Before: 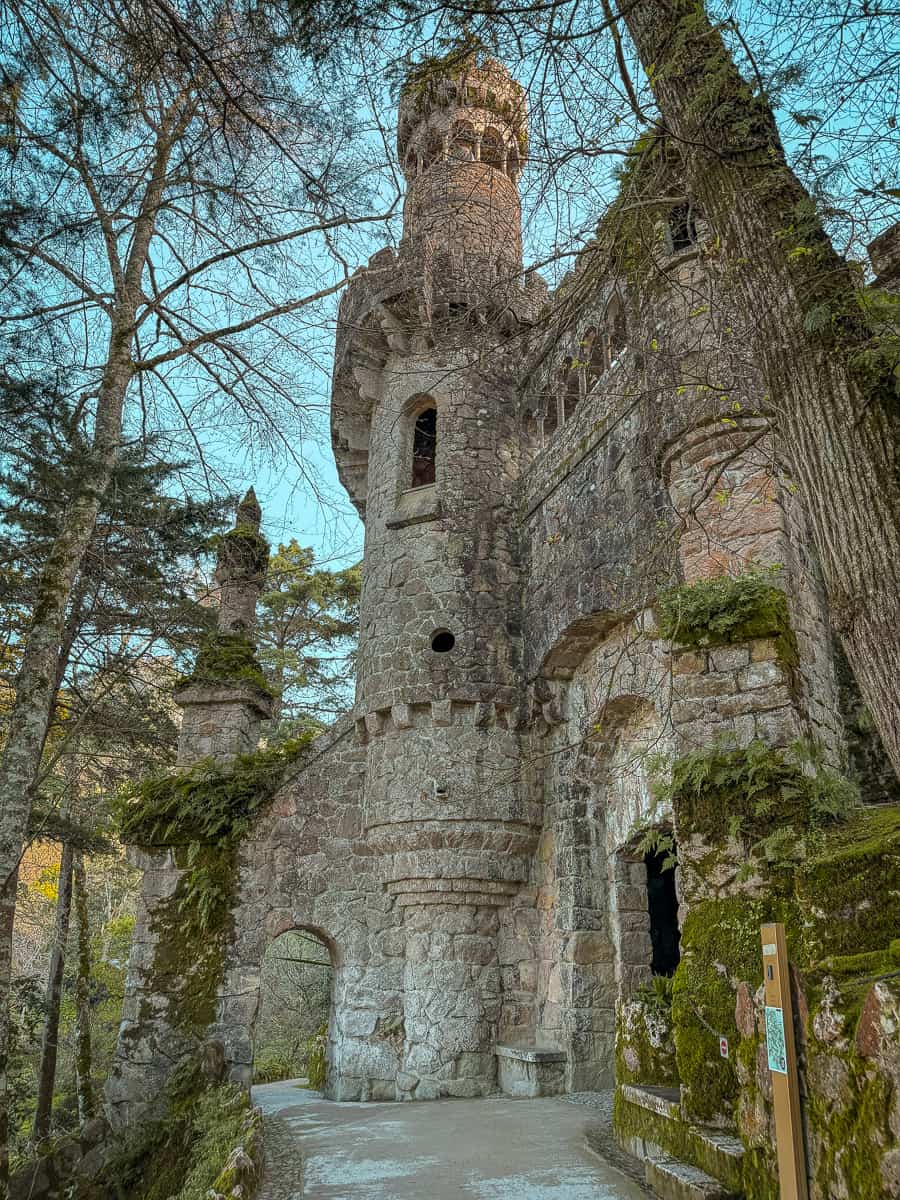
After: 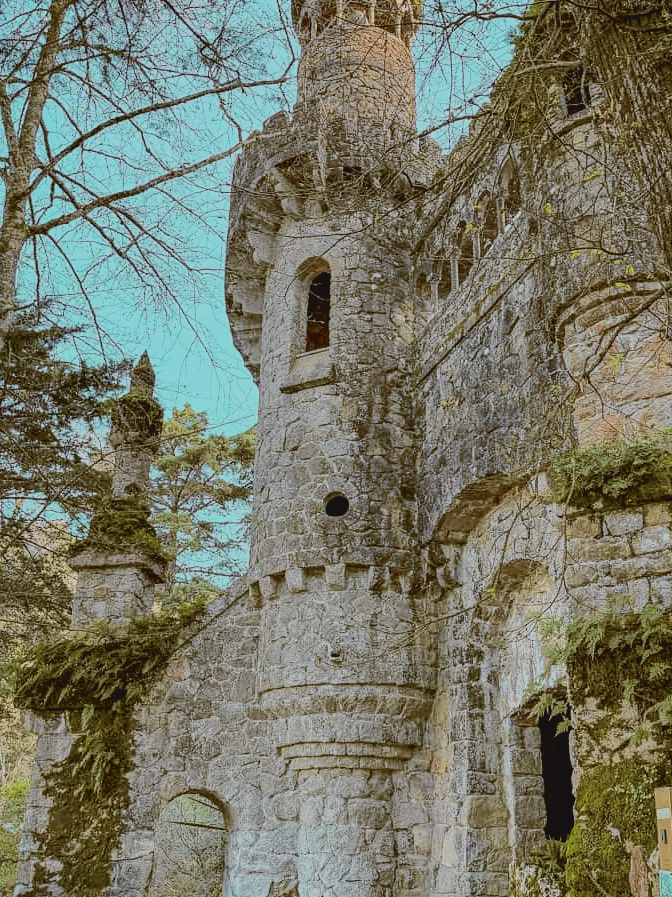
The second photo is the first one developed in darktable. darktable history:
contrast brightness saturation: contrast -0.1, saturation -0.1
filmic rgb: black relative exposure -7.65 EV, white relative exposure 4.56 EV, hardness 3.61, color science v6 (2022)
tone curve: curves: ch0 [(0, 0.023) (0.037, 0.04) (0.131, 0.128) (0.304, 0.331) (0.504, 0.584) (0.616, 0.687) (0.704, 0.764) (0.808, 0.823) (1, 1)]; ch1 [(0, 0) (0.301, 0.3) (0.477, 0.472) (0.493, 0.497) (0.508, 0.501) (0.544, 0.541) (0.563, 0.565) (0.626, 0.66) (0.721, 0.776) (1, 1)]; ch2 [(0, 0) (0.249, 0.216) (0.349, 0.343) (0.424, 0.442) (0.476, 0.483) (0.502, 0.5) (0.517, 0.519) (0.532, 0.553) (0.569, 0.587) (0.634, 0.628) (0.706, 0.729) (0.828, 0.742) (1, 0.9)], color space Lab, independent channels, preserve colors none
color balance: lift [1, 1.015, 1.004, 0.985], gamma [1, 0.958, 0.971, 1.042], gain [1, 0.956, 0.977, 1.044]
crop and rotate: left 11.831%, top 11.346%, right 13.429%, bottom 13.899%
